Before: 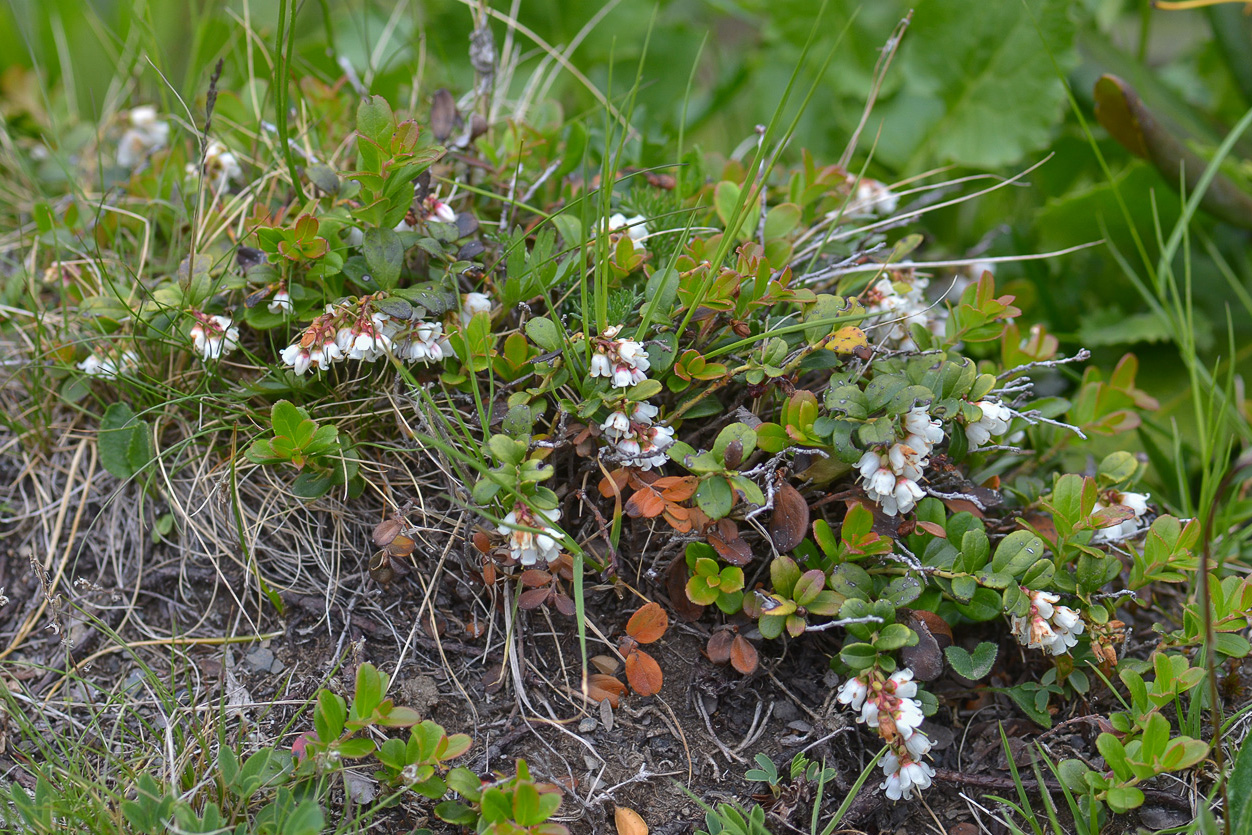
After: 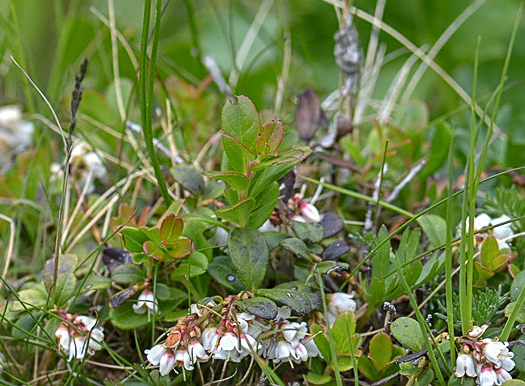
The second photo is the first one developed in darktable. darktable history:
local contrast: on, module defaults
sharpen: on, module defaults
crop and rotate: left 10.817%, top 0.062%, right 47.194%, bottom 53.626%
